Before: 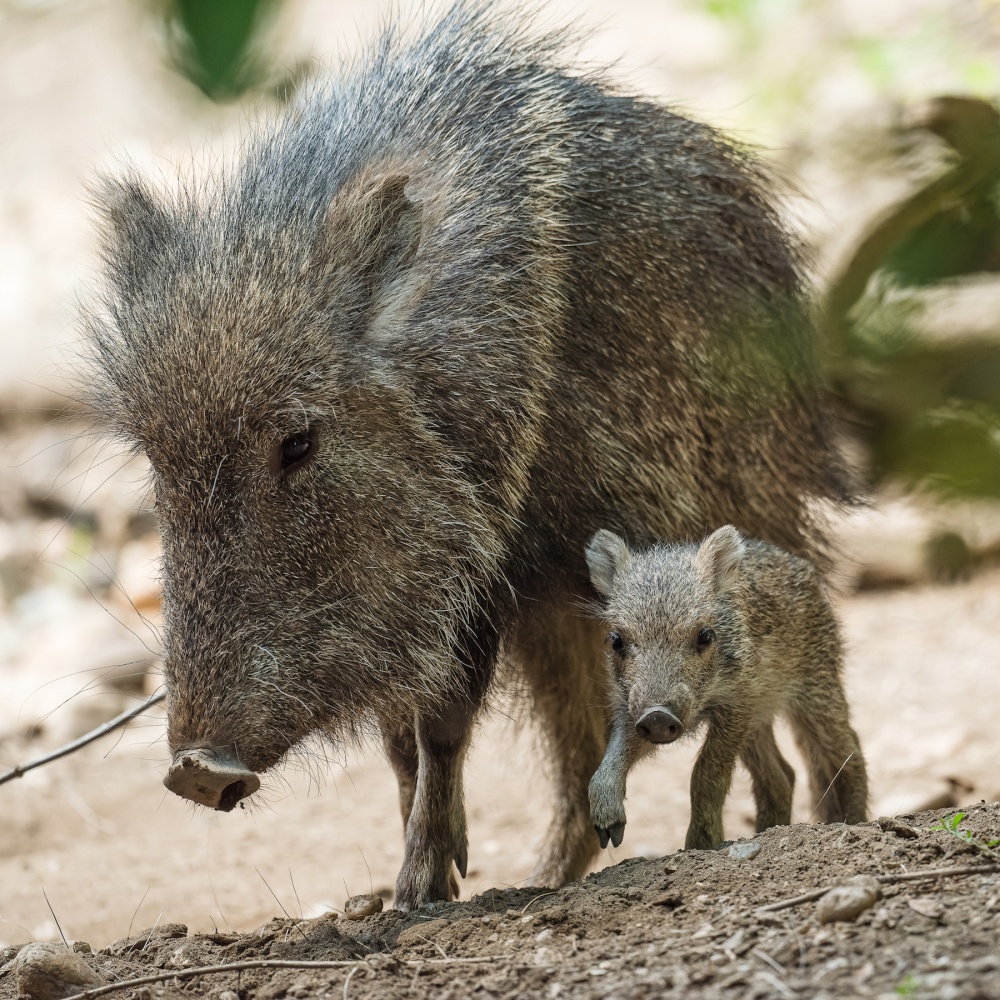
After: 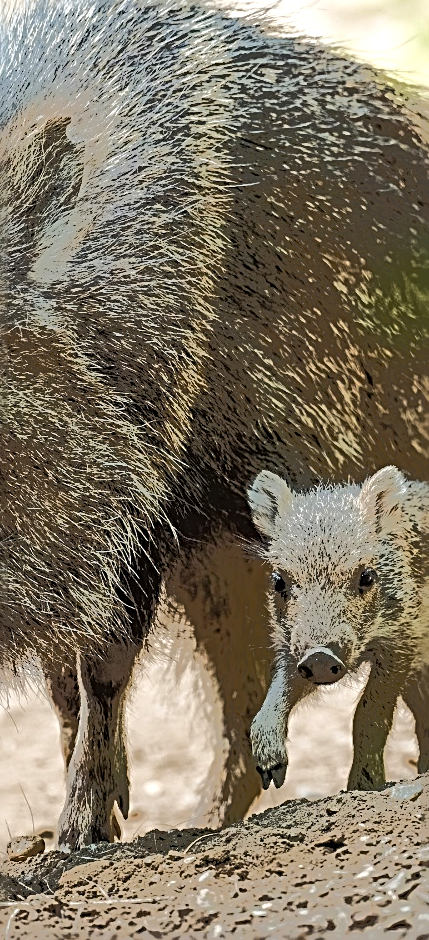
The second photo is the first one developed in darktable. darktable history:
exposure: exposure 0.222 EV, compensate highlight preservation false
sharpen: radius 2.848, amount 0.717
crop: left 33.867%, top 5.927%, right 23.142%
tone equalizer: -7 EV -0.622 EV, -6 EV 1.03 EV, -5 EV -0.439 EV, -4 EV 0.42 EV, -3 EV 0.408 EV, -2 EV 0.162 EV, -1 EV -0.154 EV, +0 EV -0.366 EV, edges refinement/feathering 500, mask exposure compensation -1.57 EV, preserve details no
color balance rgb: perceptual saturation grading › global saturation 9.842%, saturation formula JzAzBz (2021)
